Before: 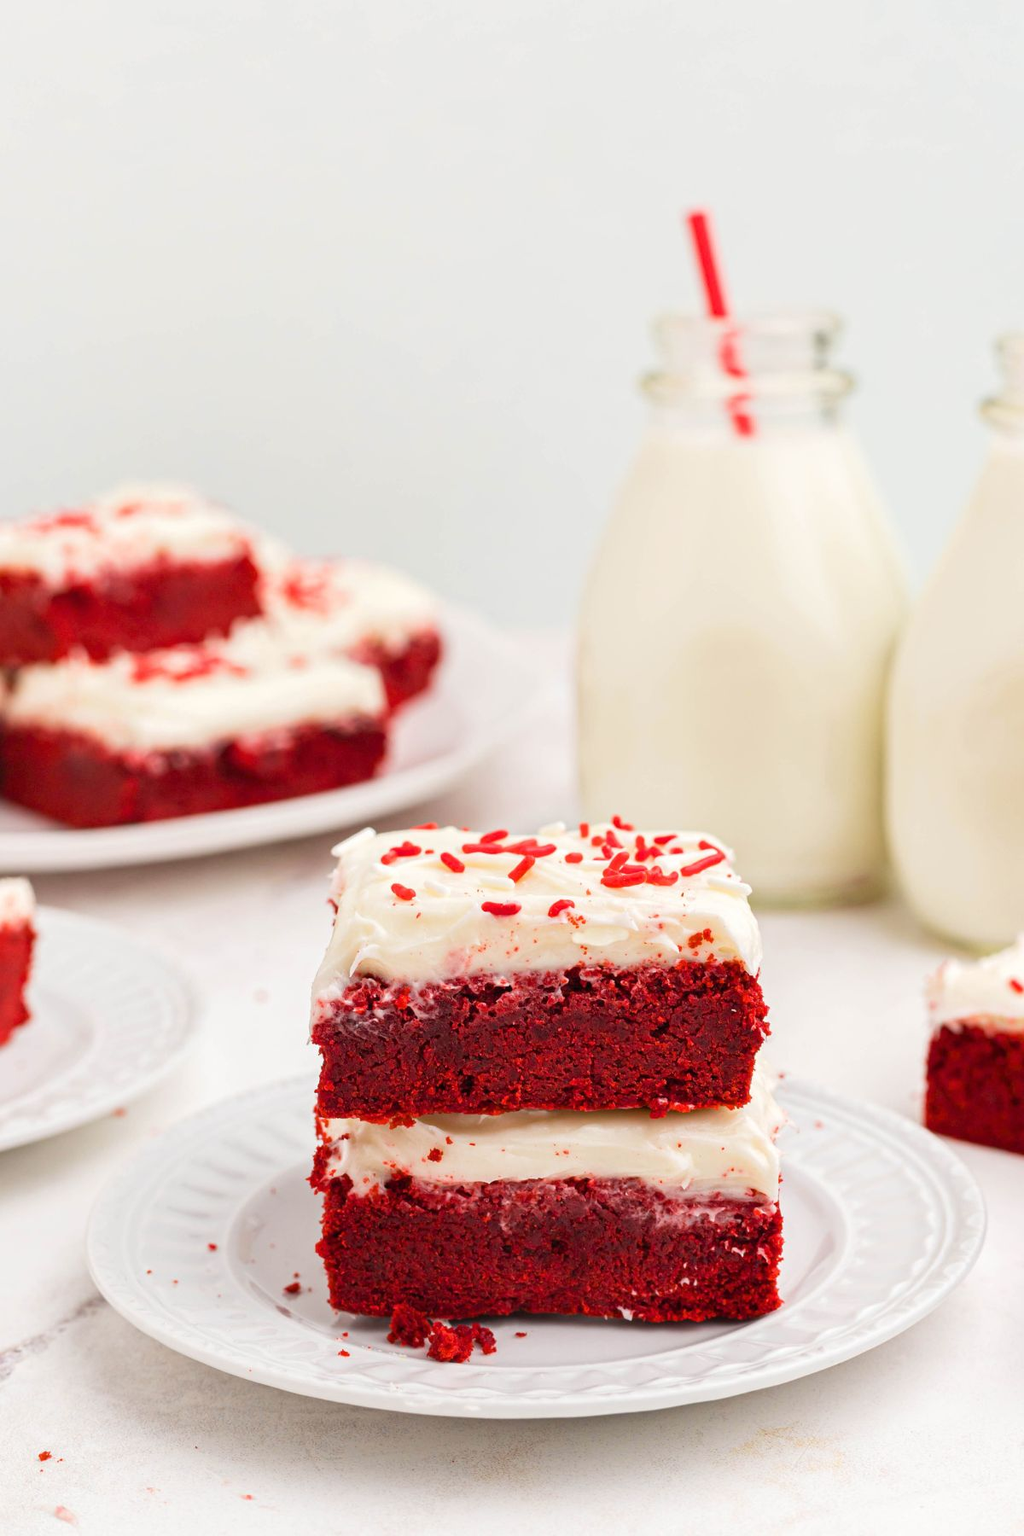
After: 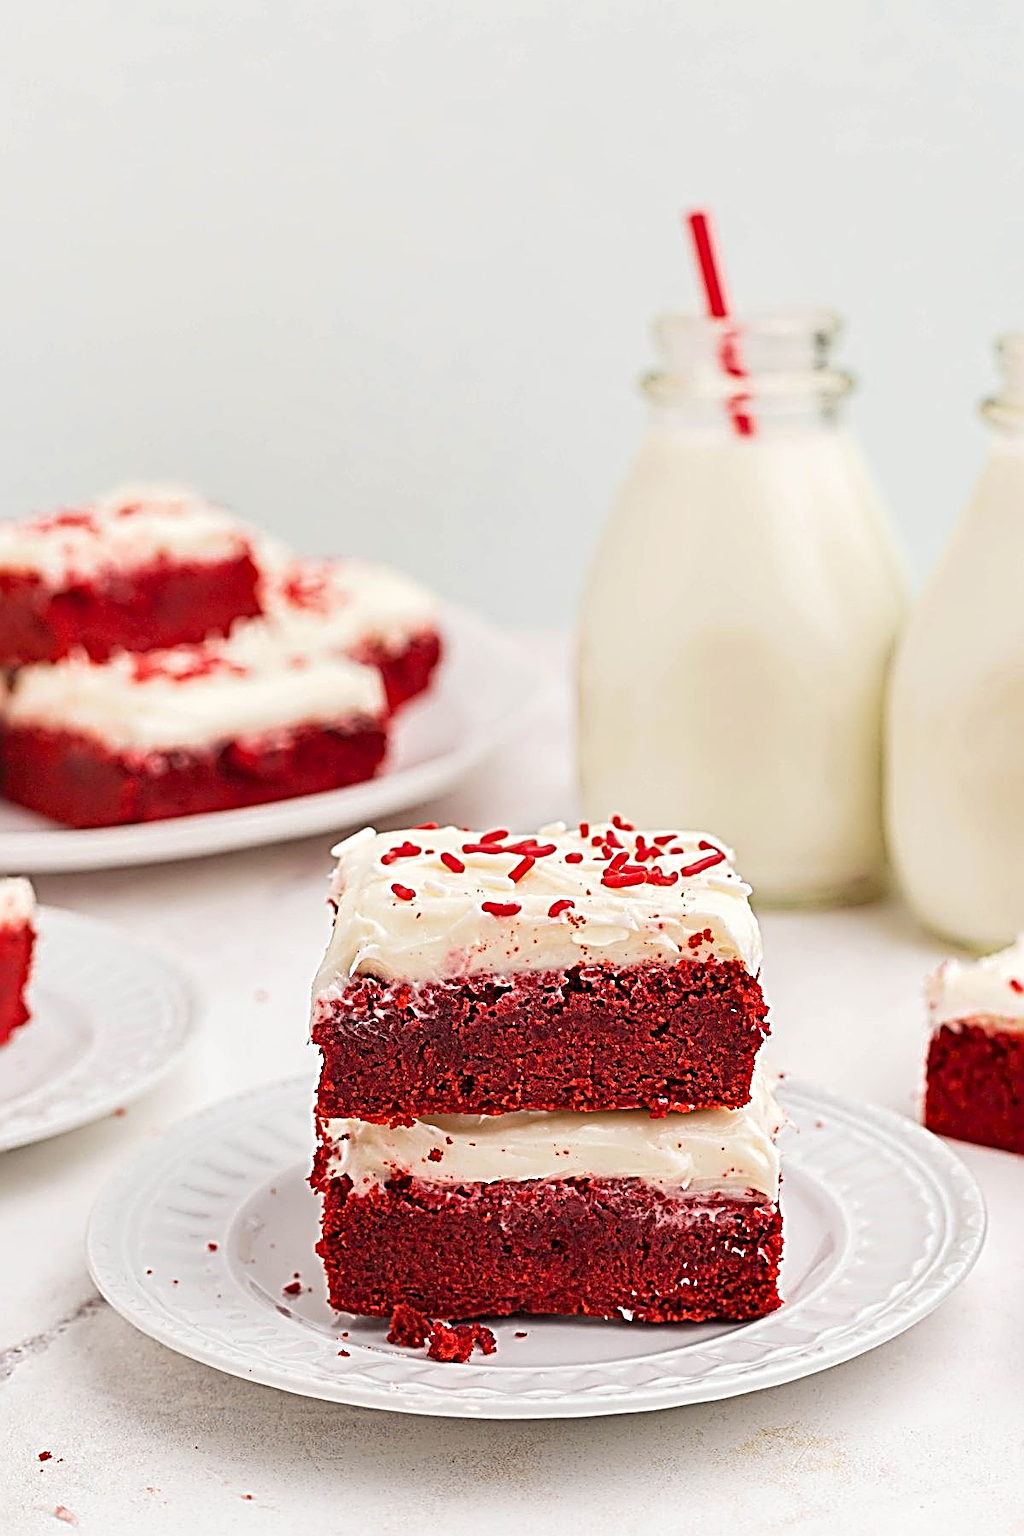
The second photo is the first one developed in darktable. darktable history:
shadows and highlights: shadows 37.27, highlights -28.18, soften with gaussian
sharpen: radius 3.158, amount 1.731
